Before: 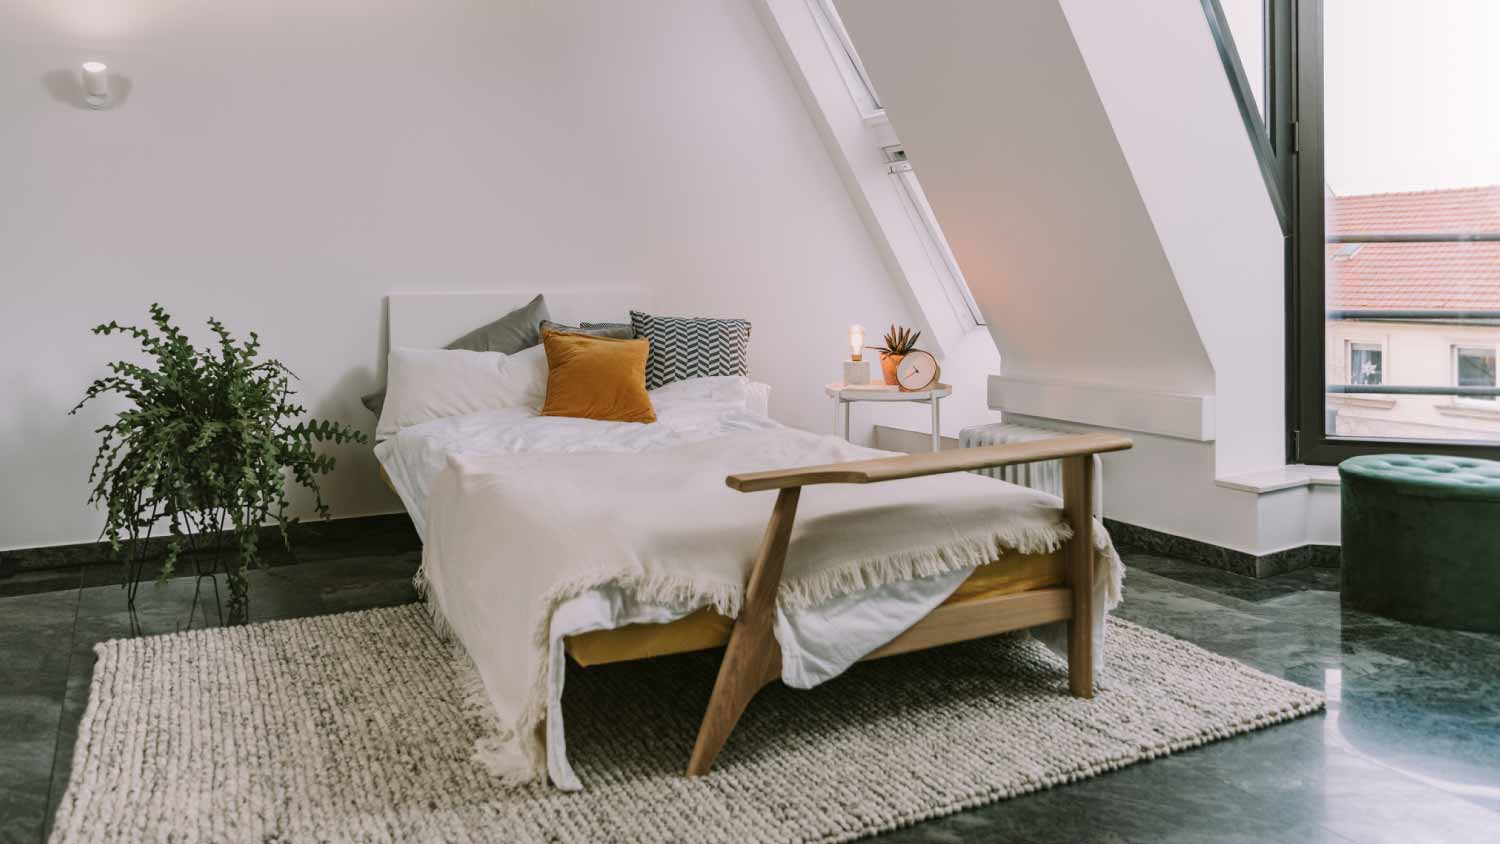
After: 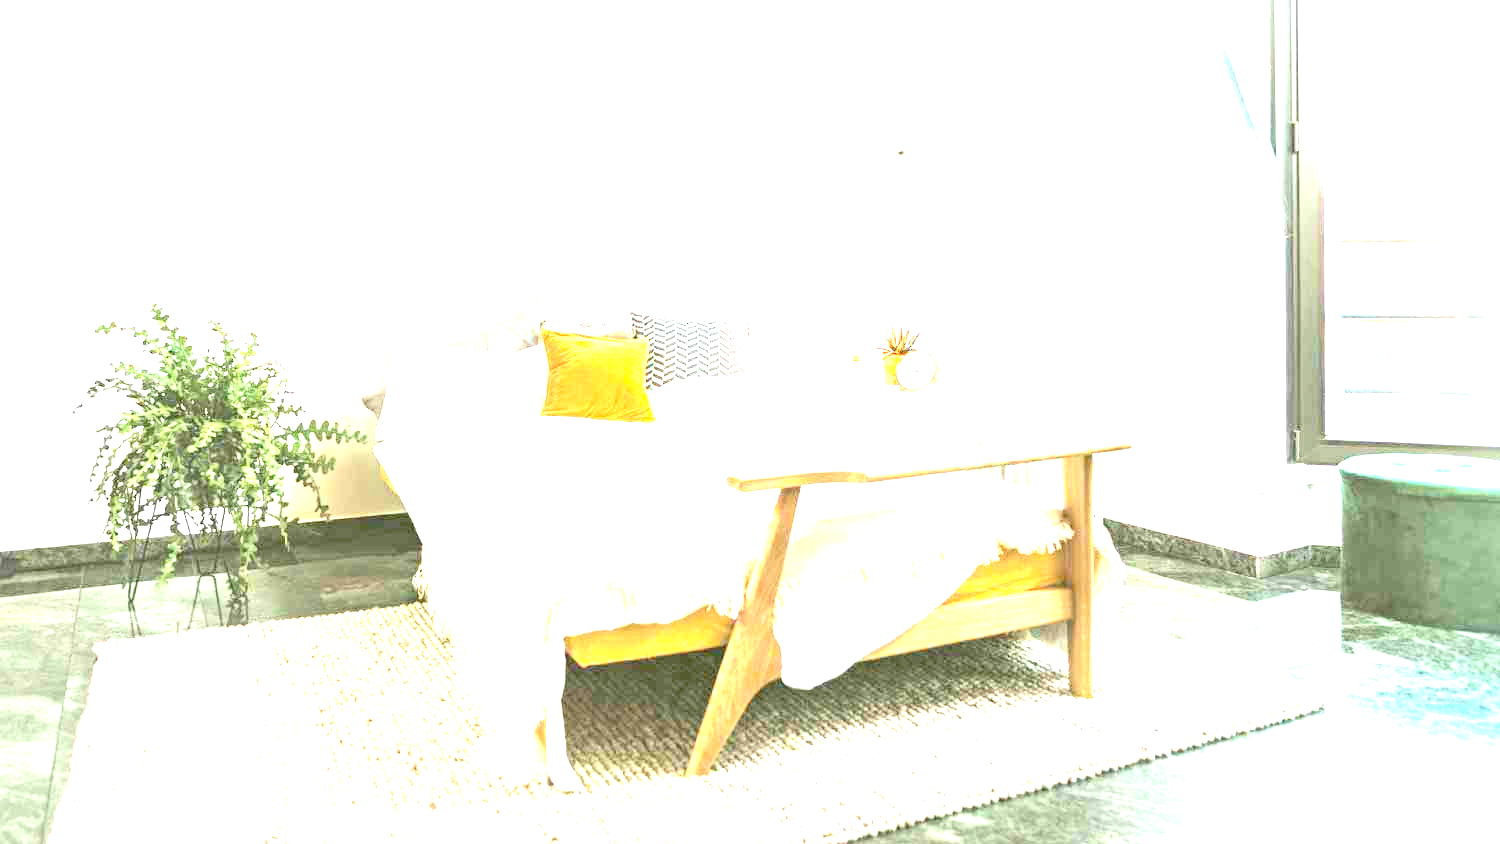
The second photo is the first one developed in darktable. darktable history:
exposure: black level correction 0, exposure 3.978 EV, compensate highlight preservation false
tone curve: curves: ch0 [(0, 0.047) (0.199, 0.263) (0.47, 0.555) (0.805, 0.839) (1, 0.962)], color space Lab, independent channels, preserve colors none
